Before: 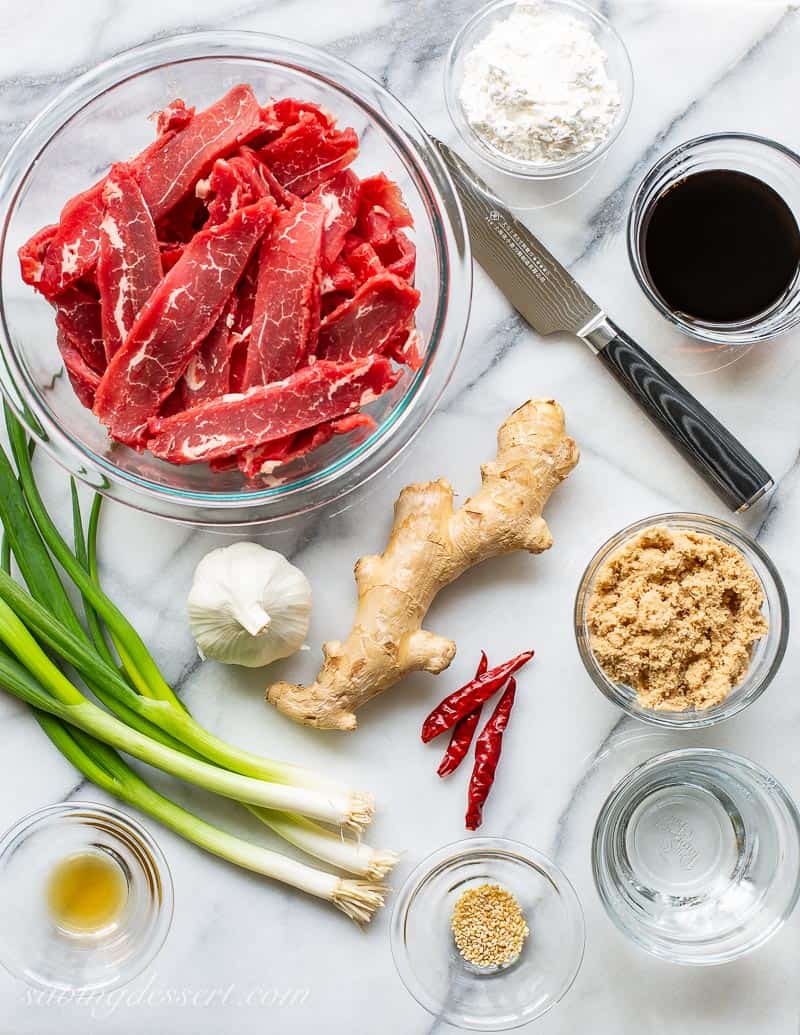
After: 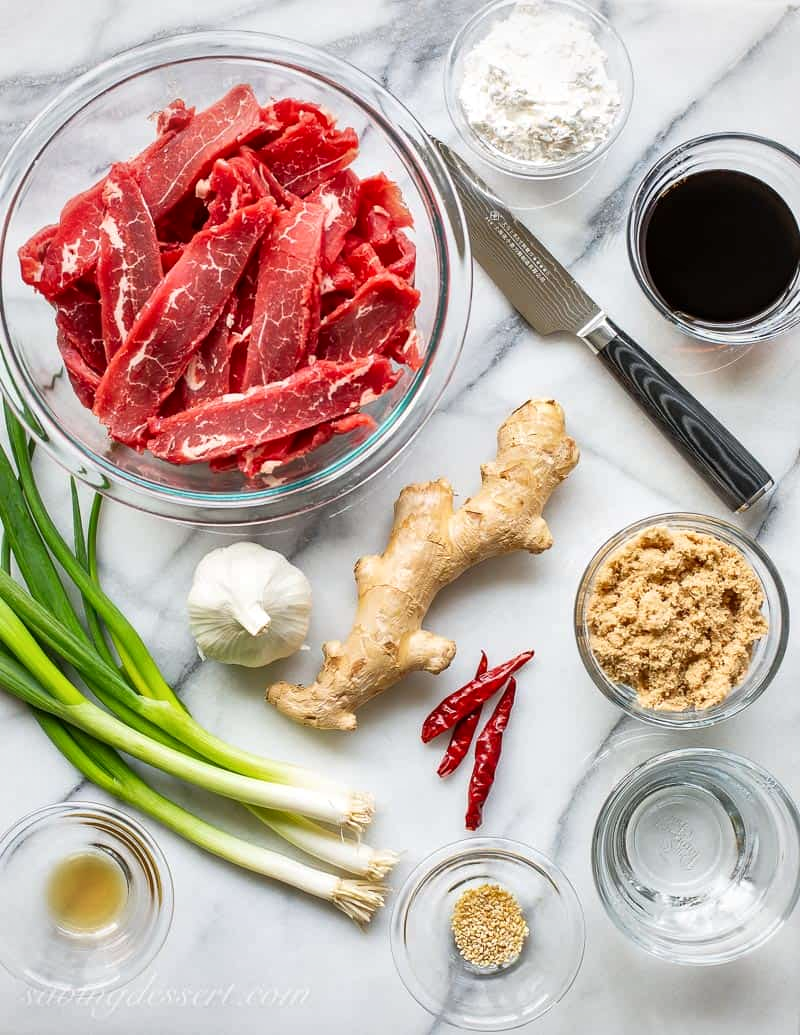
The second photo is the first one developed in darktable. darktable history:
vignetting: brightness -0.167
local contrast: mode bilateral grid, contrast 20, coarseness 50, detail 120%, midtone range 0.2
